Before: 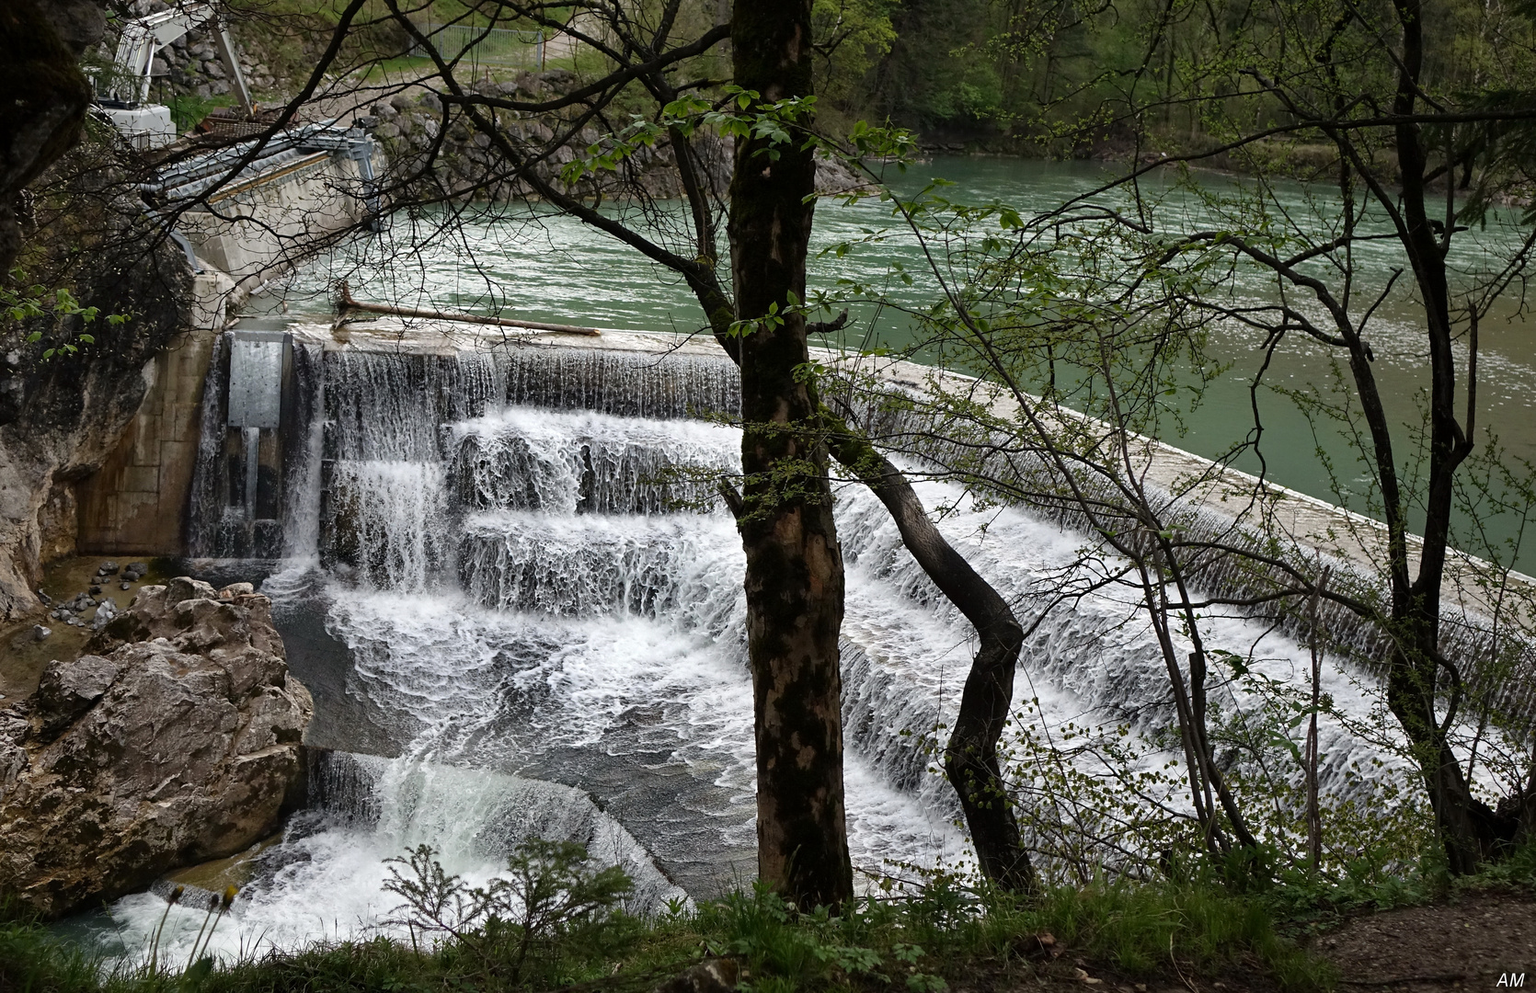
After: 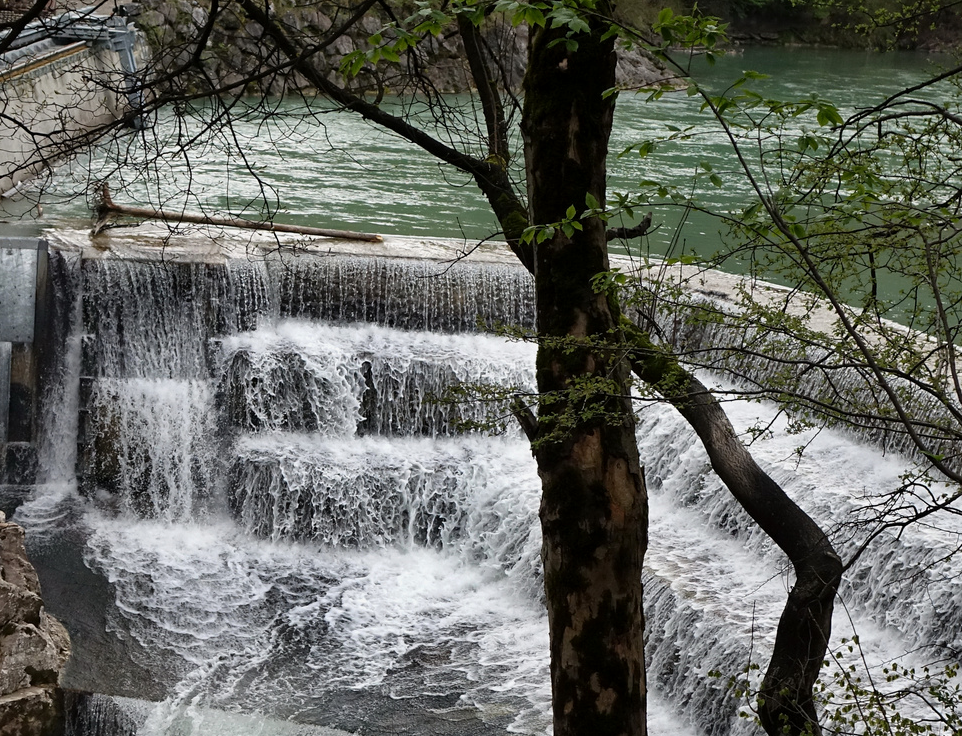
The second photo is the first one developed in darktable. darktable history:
exposure: black level correction 0.001, exposure -0.122 EV, compensate highlight preservation false
crop: left 16.183%, top 11.412%, right 26.203%, bottom 20.405%
